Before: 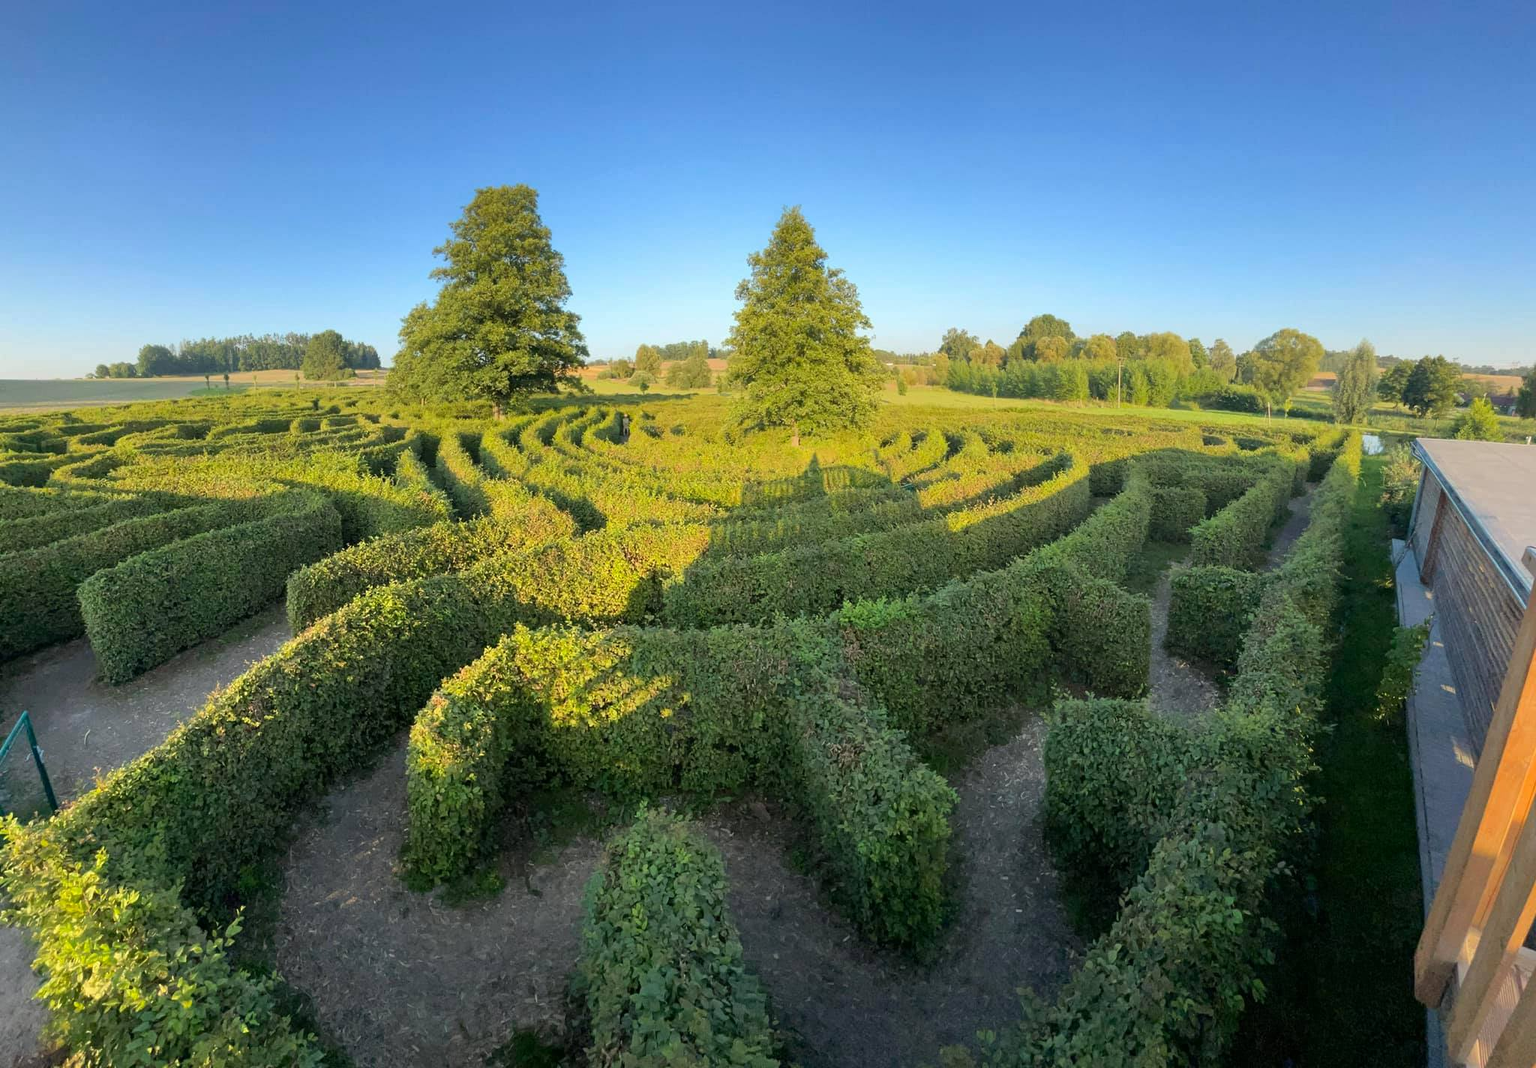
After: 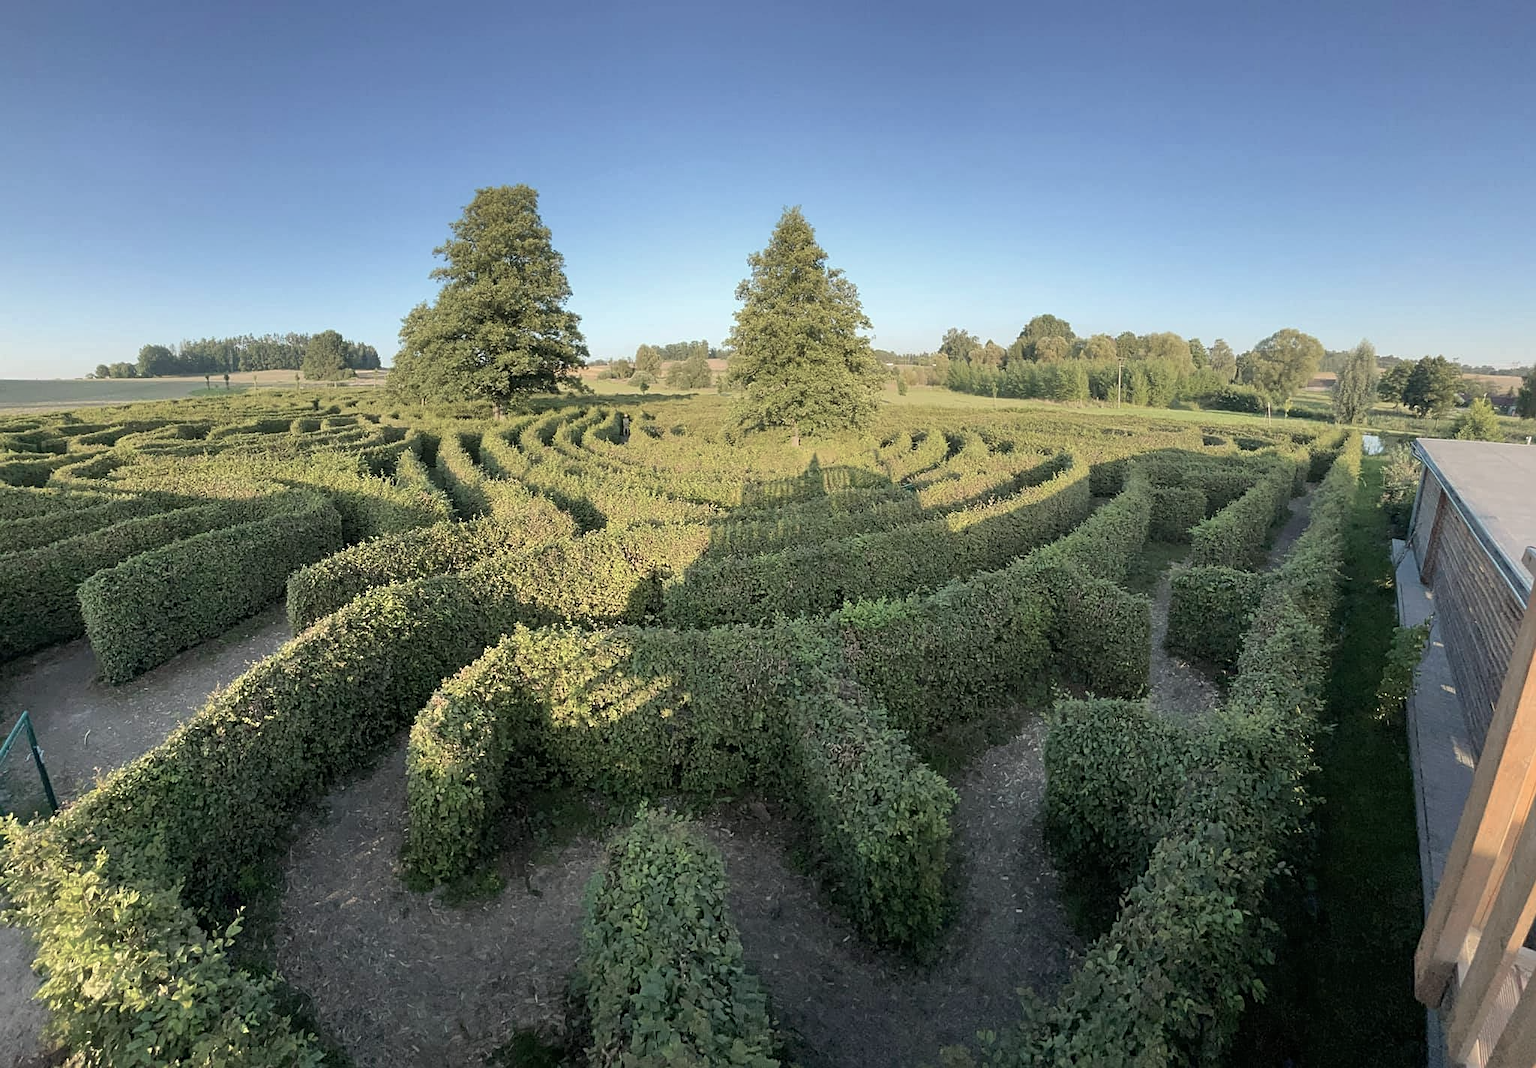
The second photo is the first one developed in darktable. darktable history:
color zones: curves: ch0 [(0, 0.559) (0.153, 0.551) (0.229, 0.5) (0.429, 0.5) (0.571, 0.5) (0.714, 0.5) (0.857, 0.5) (1, 0.559)]; ch1 [(0, 0.417) (0.112, 0.336) (0.213, 0.26) (0.429, 0.34) (0.571, 0.35) (0.683, 0.331) (0.857, 0.344) (1, 0.417)]
sharpen: on, module defaults
